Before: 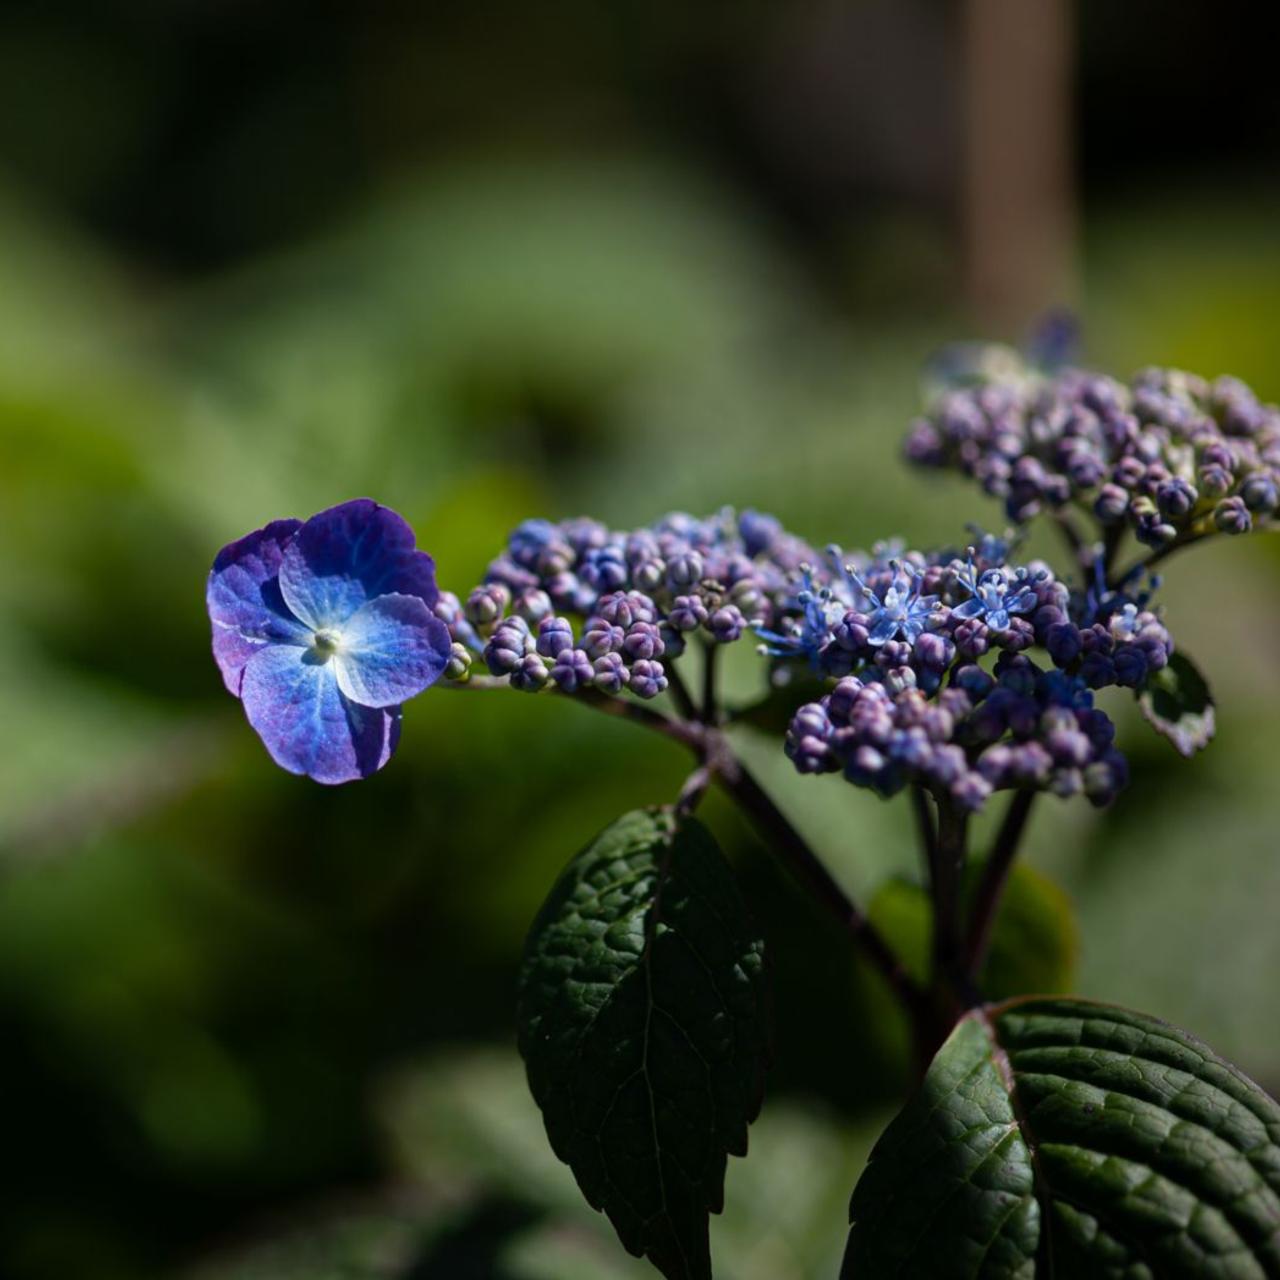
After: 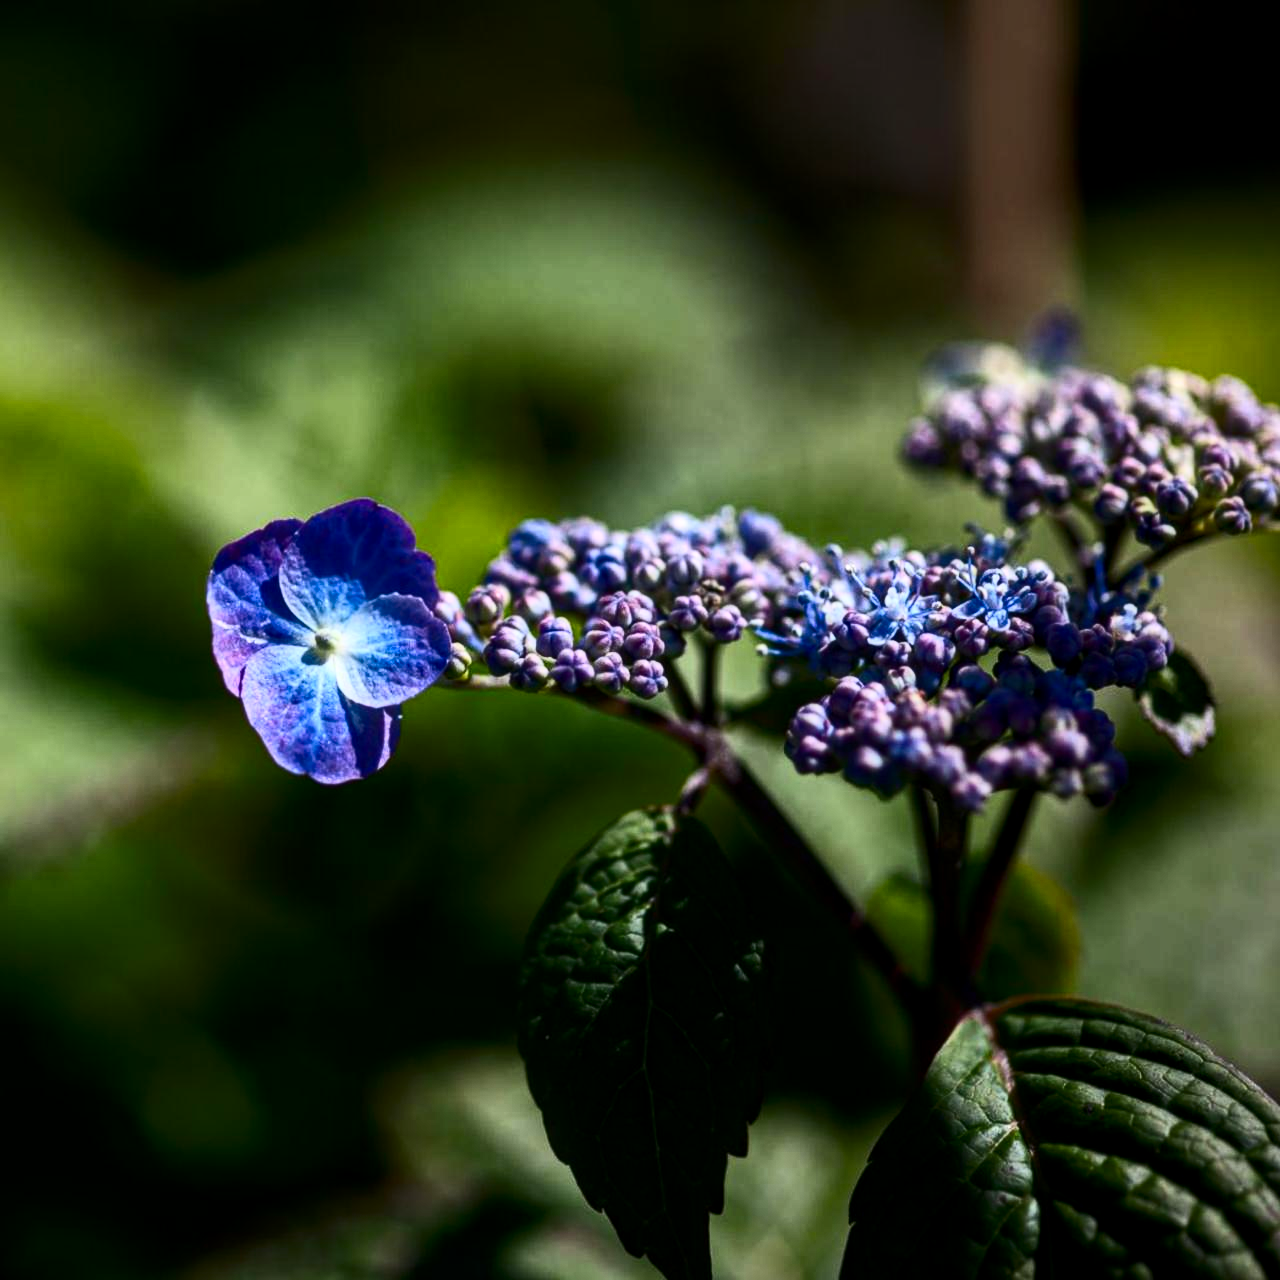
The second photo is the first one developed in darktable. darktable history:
local contrast: on, module defaults
contrast brightness saturation: contrast 0.401, brightness 0.11, saturation 0.213
